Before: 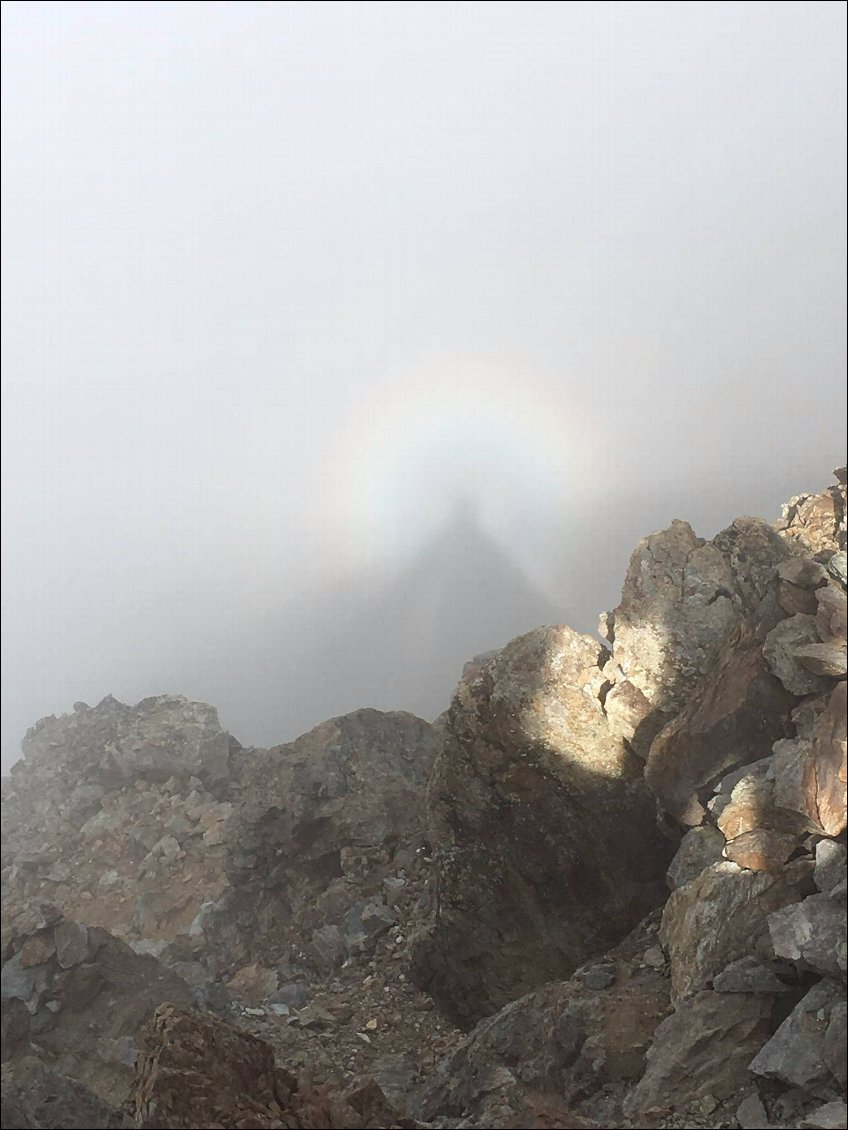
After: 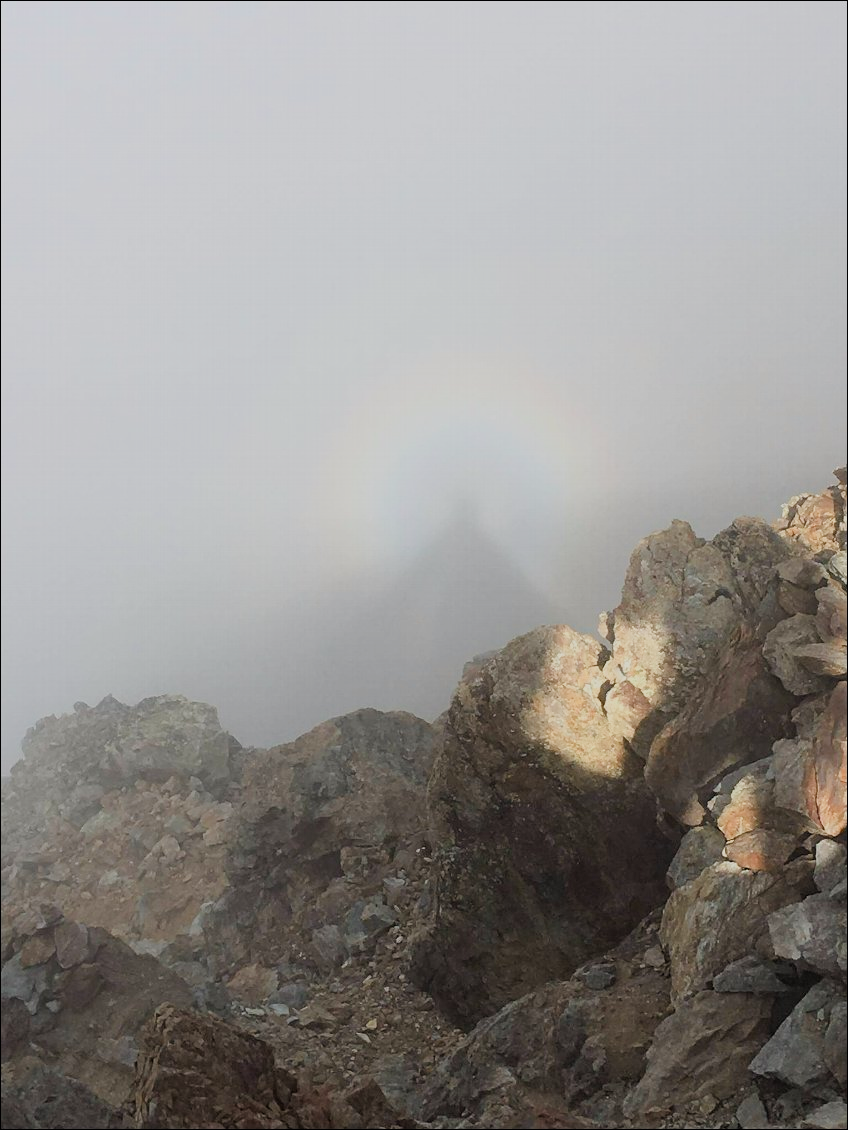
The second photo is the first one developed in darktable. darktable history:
exposure: compensate highlight preservation false
color zones: curves: ch1 [(0.24, 0.629) (0.75, 0.5)]; ch2 [(0.255, 0.454) (0.745, 0.491)]
filmic rgb: black relative exposure -7.65 EV, white relative exposure 4.56 EV, hardness 3.61
